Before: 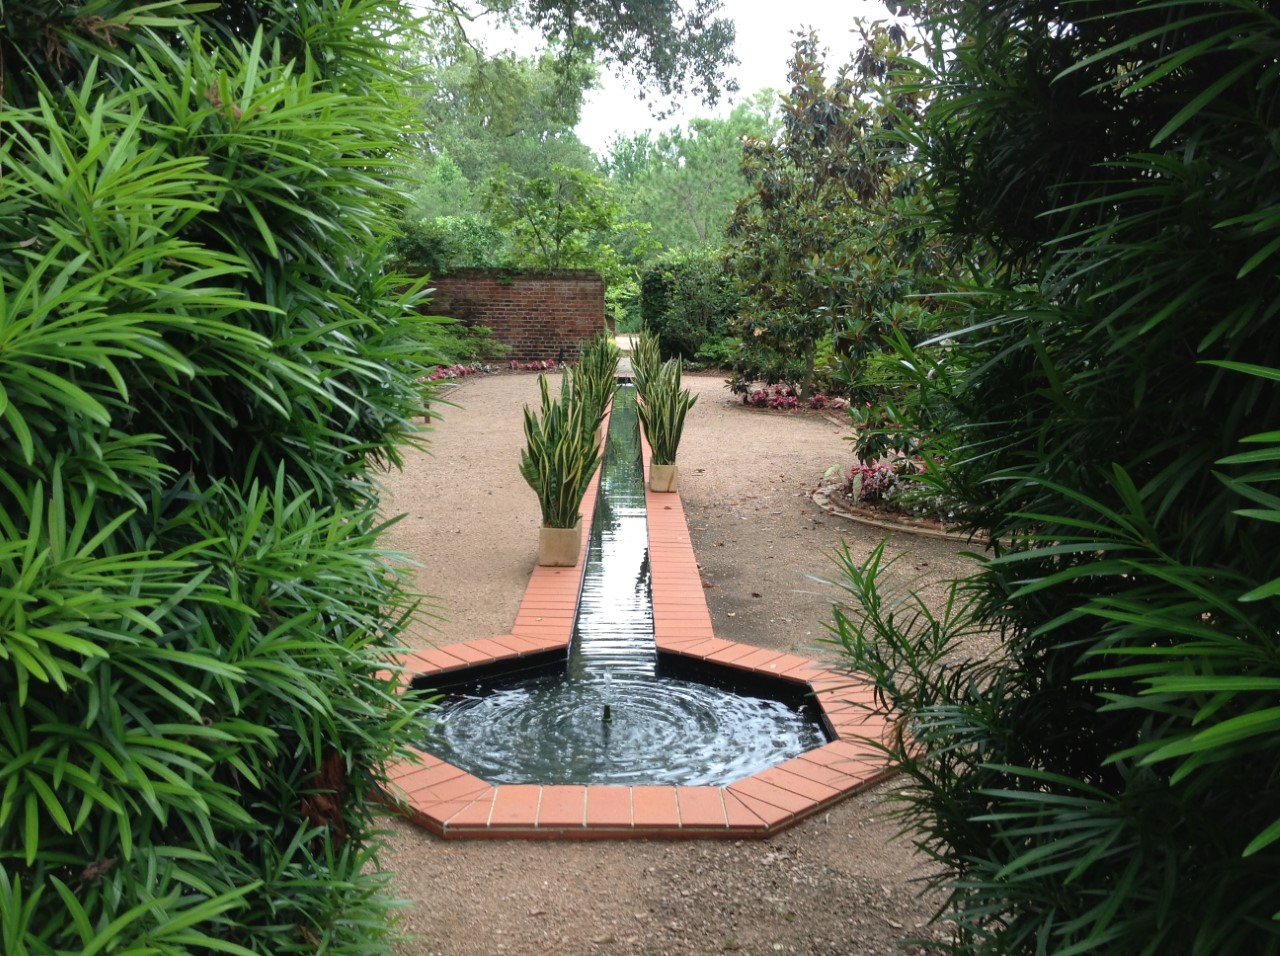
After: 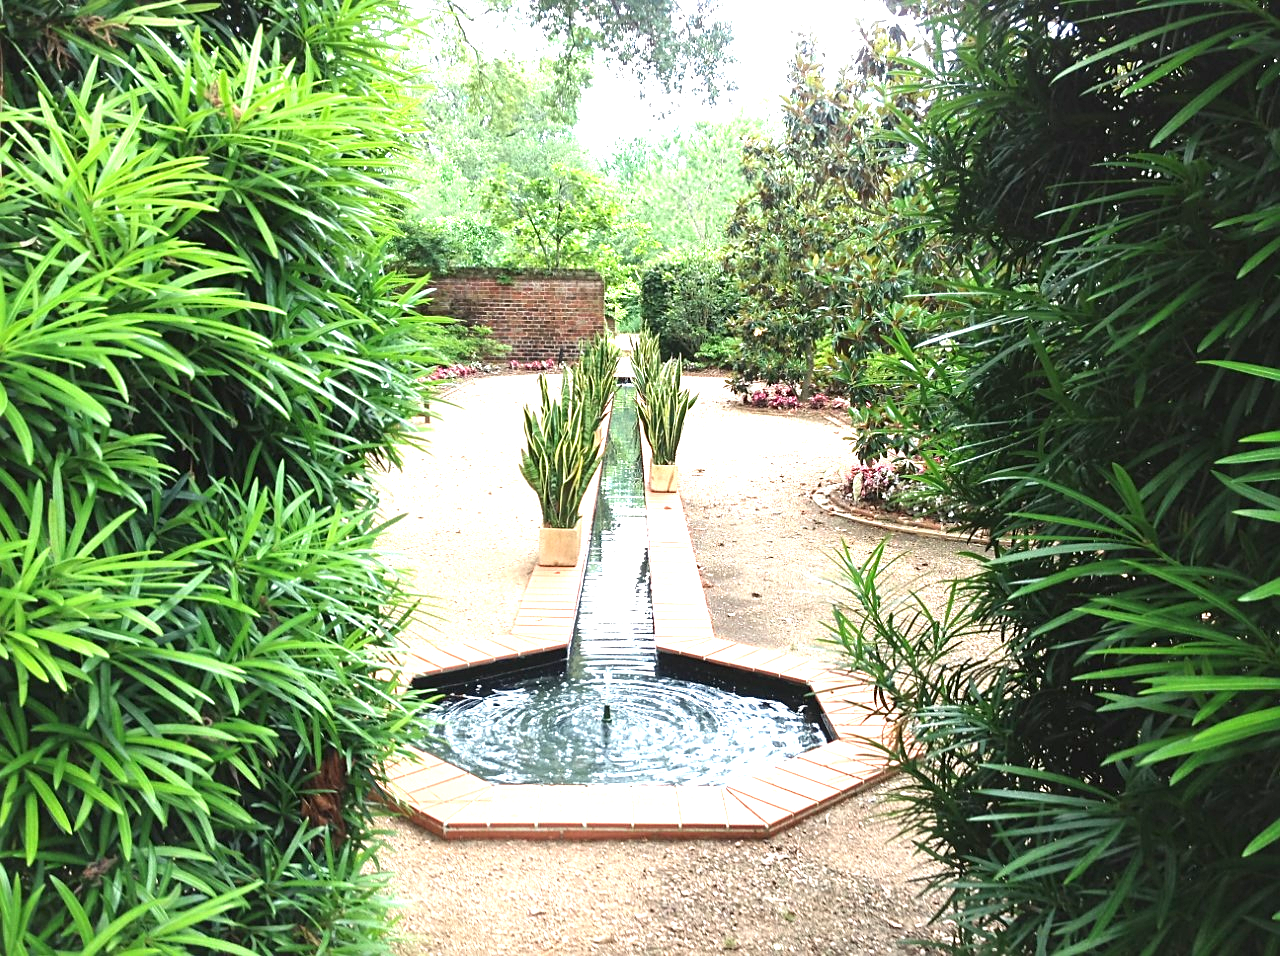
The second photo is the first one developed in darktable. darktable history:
exposure: black level correction 0, exposure 1.762 EV, compensate highlight preservation false
sharpen: on, module defaults
